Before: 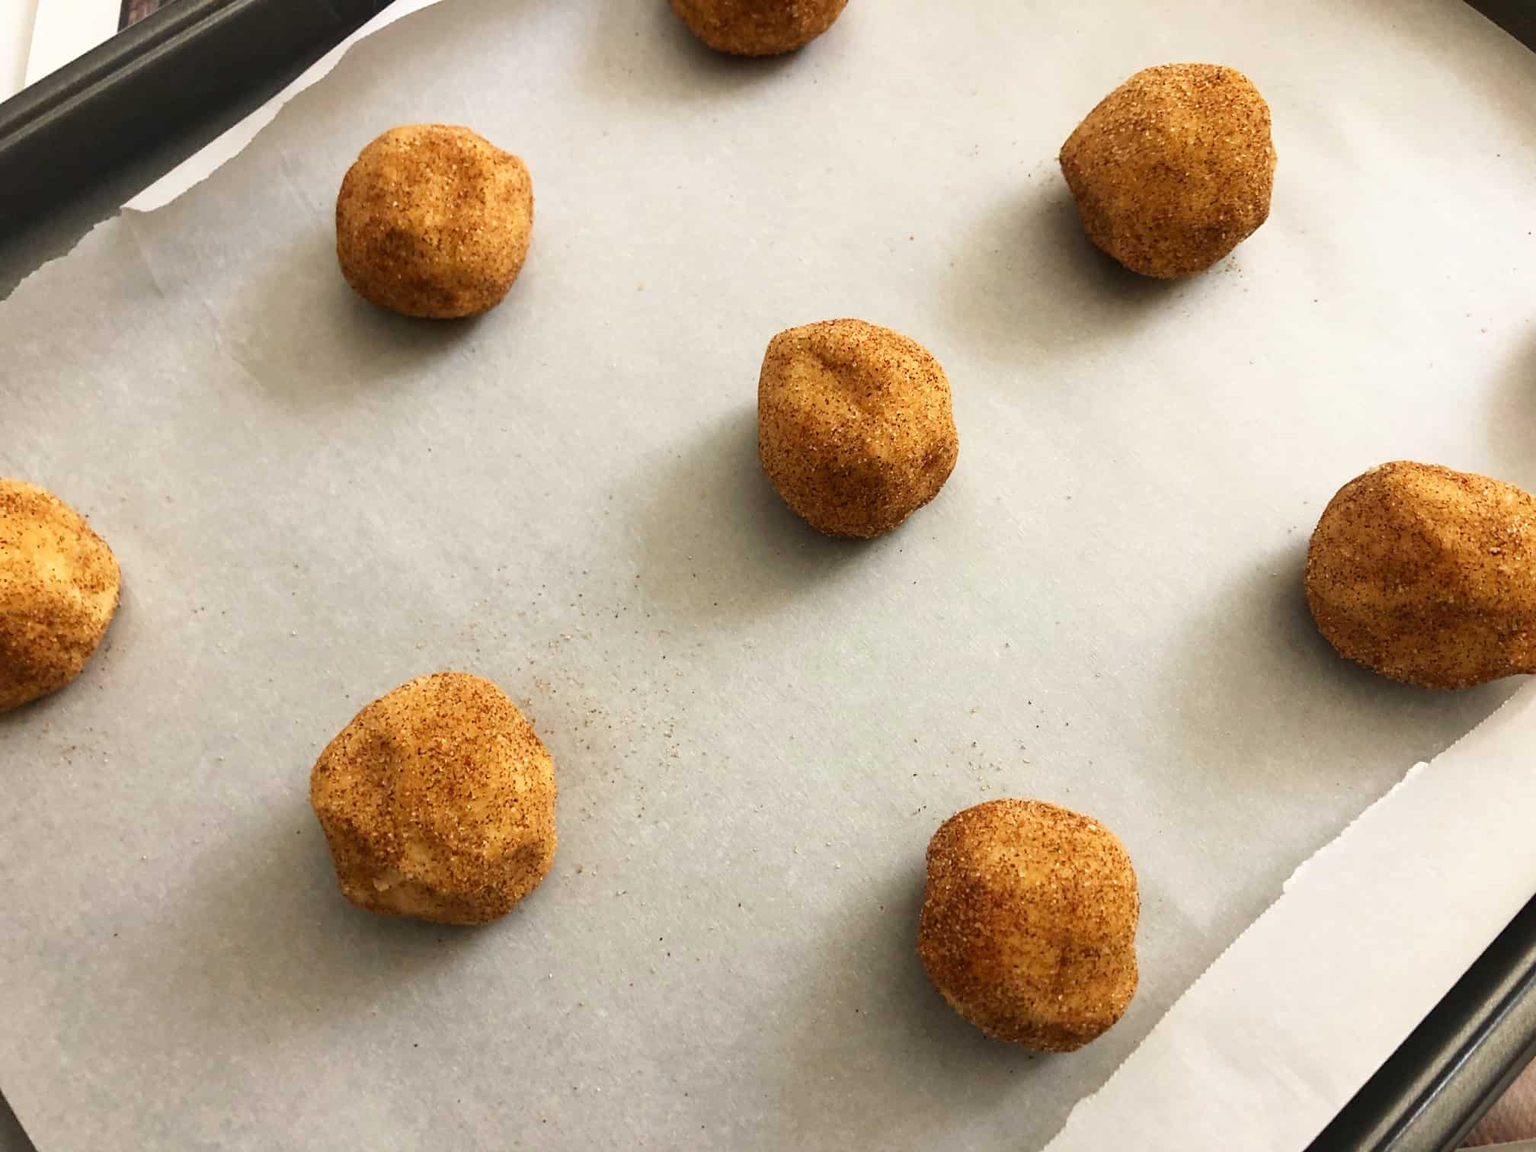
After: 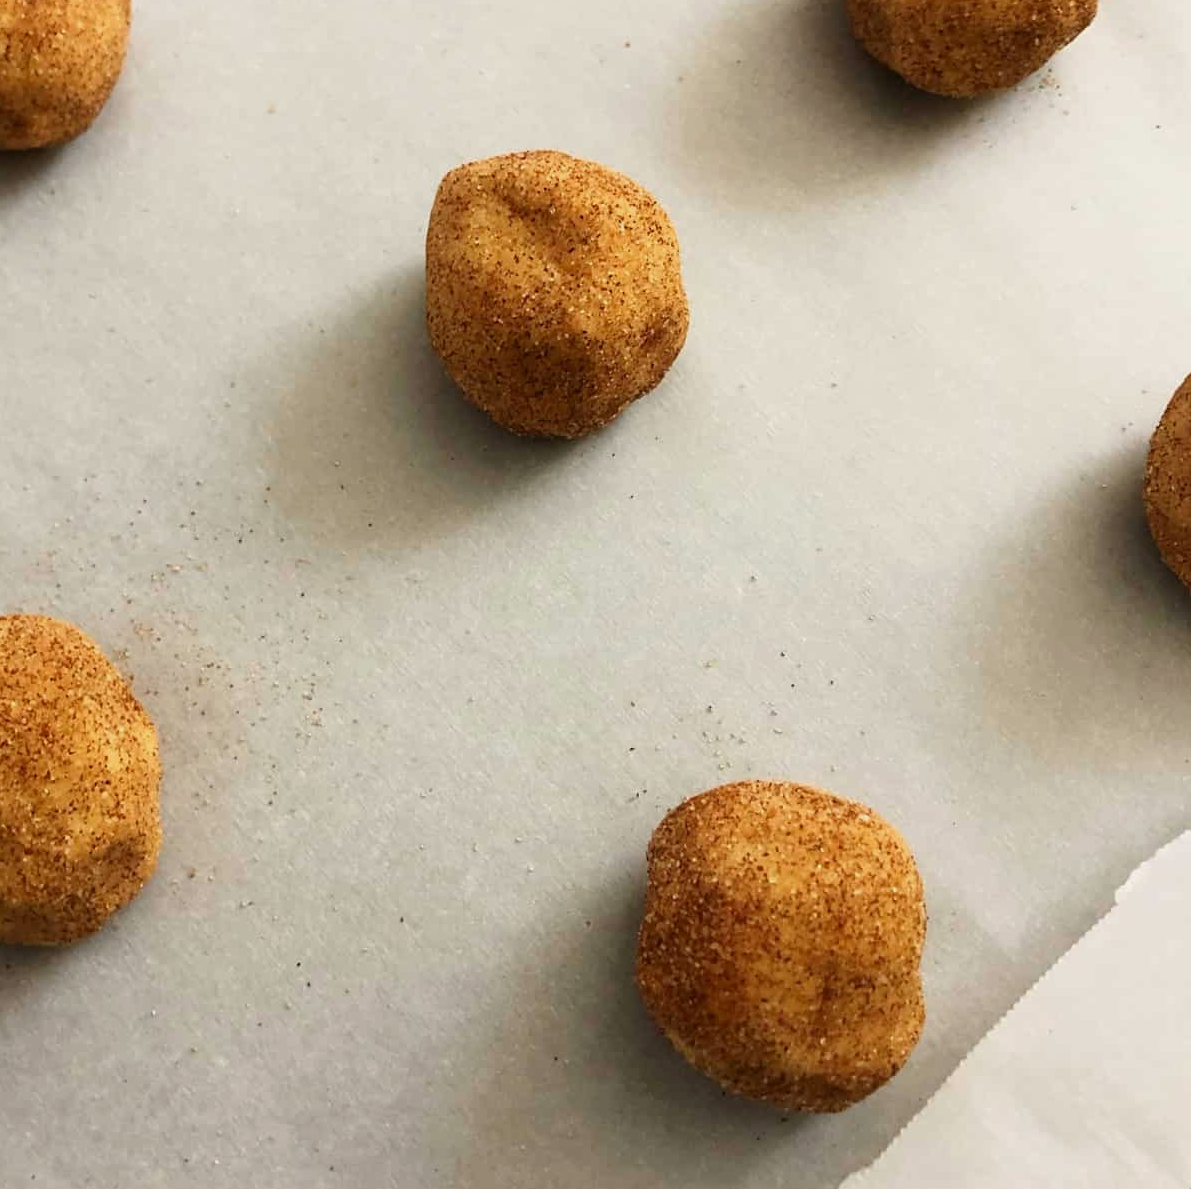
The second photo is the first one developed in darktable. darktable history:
exposure: exposure -0.153 EV, compensate highlight preservation false
crop and rotate: left 28.256%, top 17.734%, right 12.656%, bottom 3.573%
